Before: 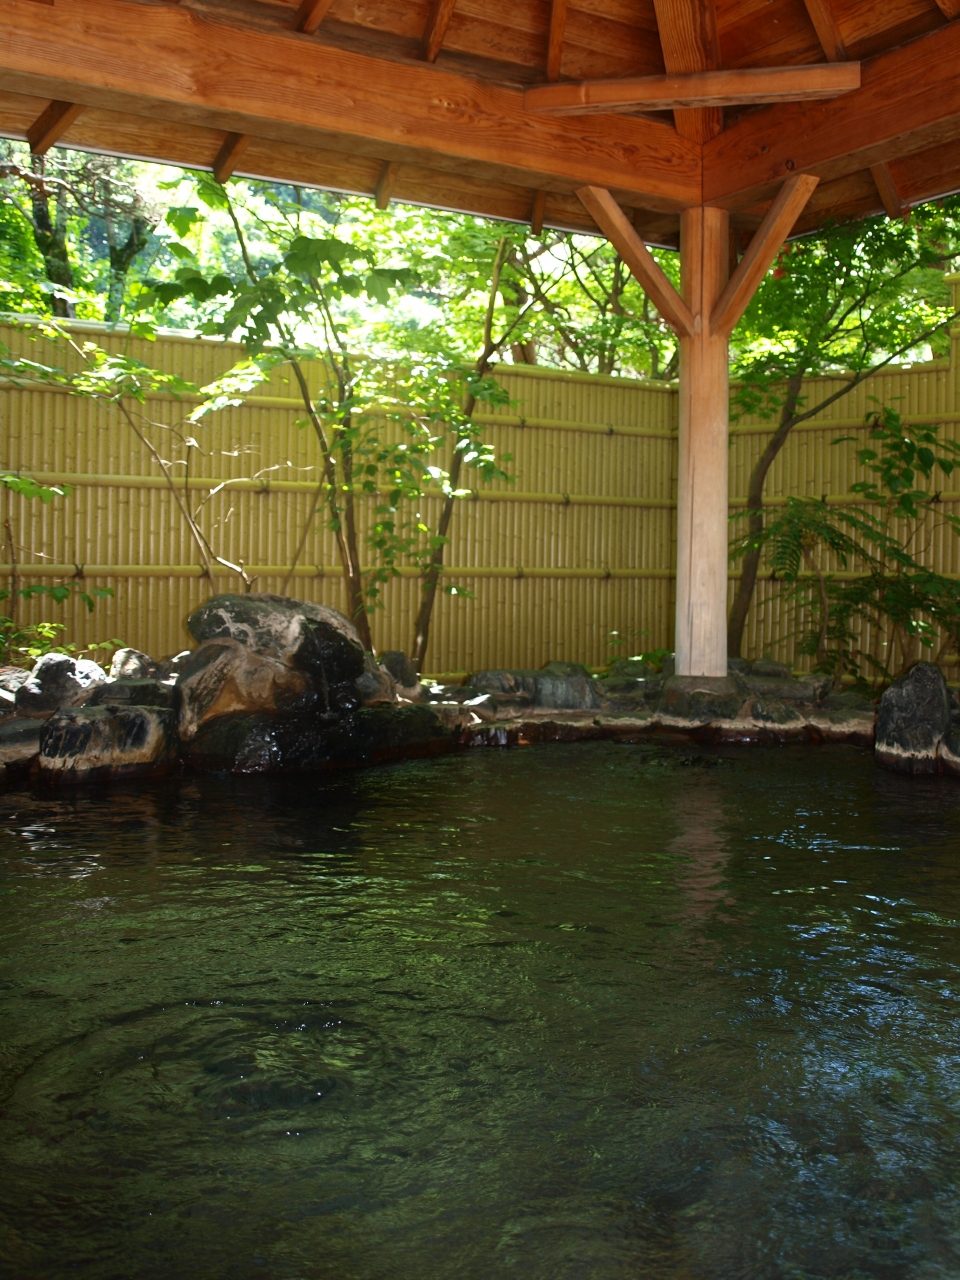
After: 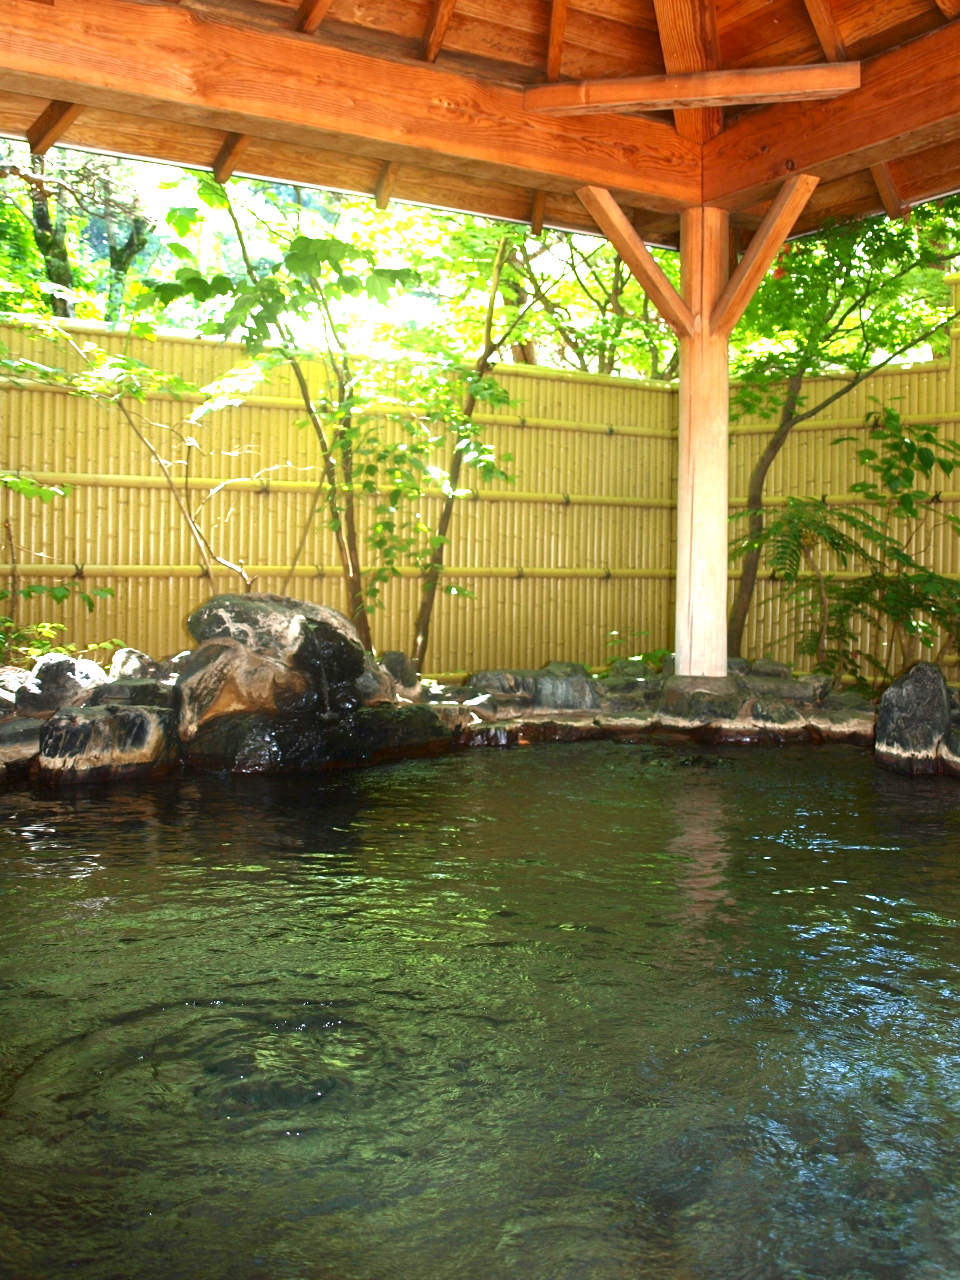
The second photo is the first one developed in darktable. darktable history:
exposure: black level correction 0.001, exposure 1.399 EV, compensate exposure bias true, compensate highlight preservation false
